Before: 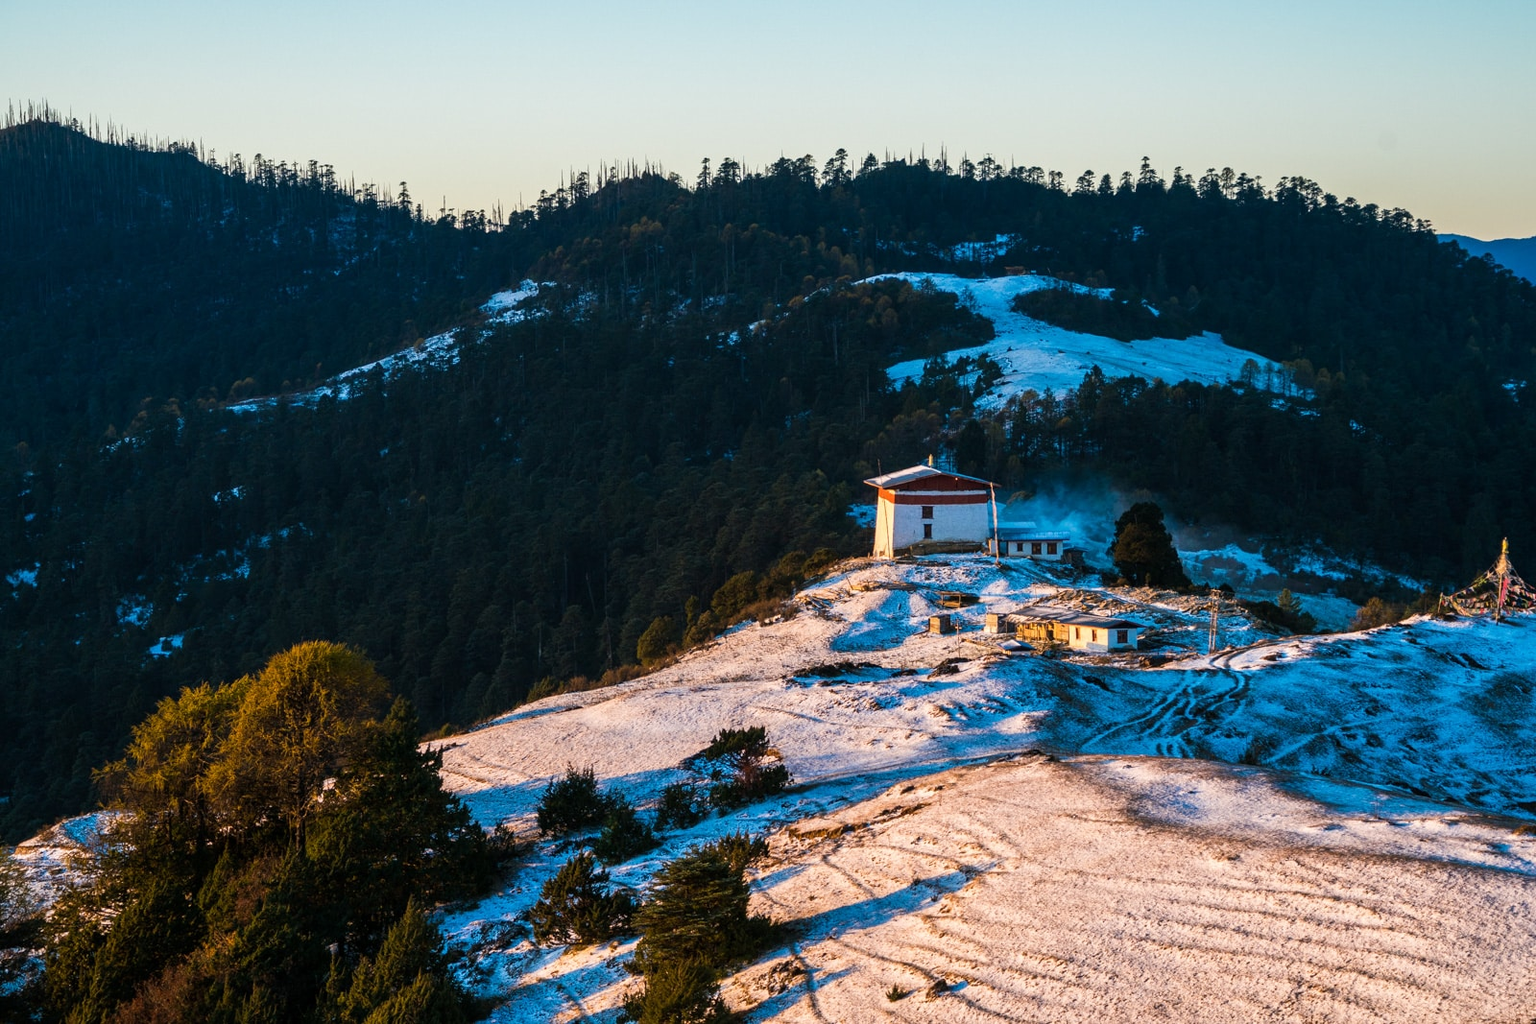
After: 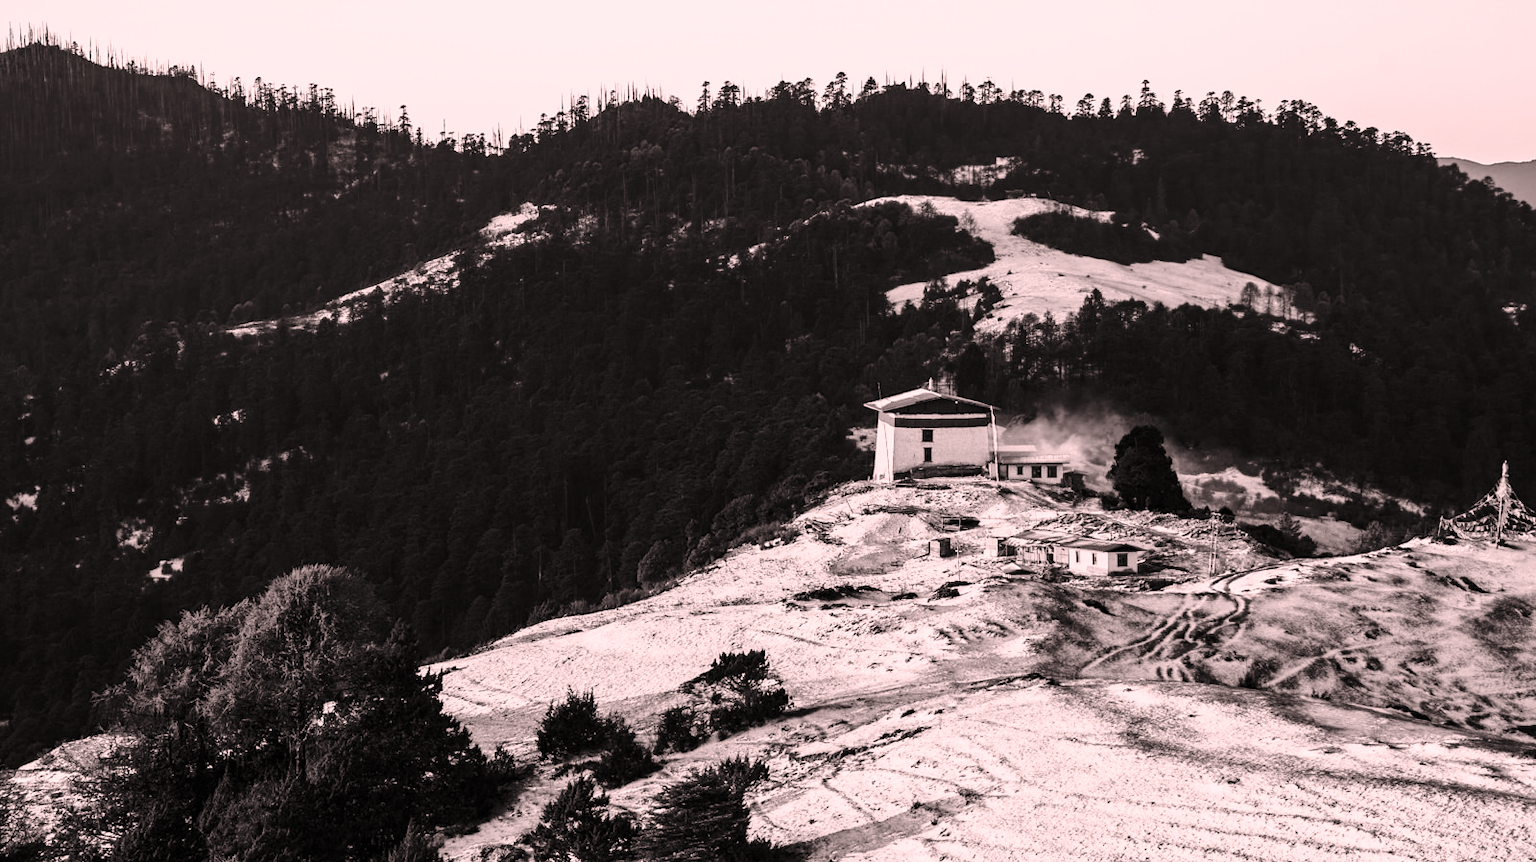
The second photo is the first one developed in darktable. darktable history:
haze removal: compatibility mode true, adaptive false
color calibration: output gray [0.22, 0.42, 0.37, 0], illuminant same as pipeline (D50), adaptation none (bypass), x 0.332, y 0.334, temperature 5010.52 K
crop: top 7.574%, bottom 8.213%
color balance rgb: shadows lift › chroma 1.025%, shadows lift › hue 28.47°, perceptual saturation grading › global saturation 20%, perceptual saturation grading › highlights -25.021%, perceptual saturation grading › shadows 24.231%, global vibrance 20%
tone equalizer: on, module defaults
color correction: highlights a* 14.6, highlights b* 4.71
base curve: curves: ch0 [(0, 0) (0.028, 0.03) (0.121, 0.232) (0.46, 0.748) (0.859, 0.968) (1, 1)], preserve colors none
